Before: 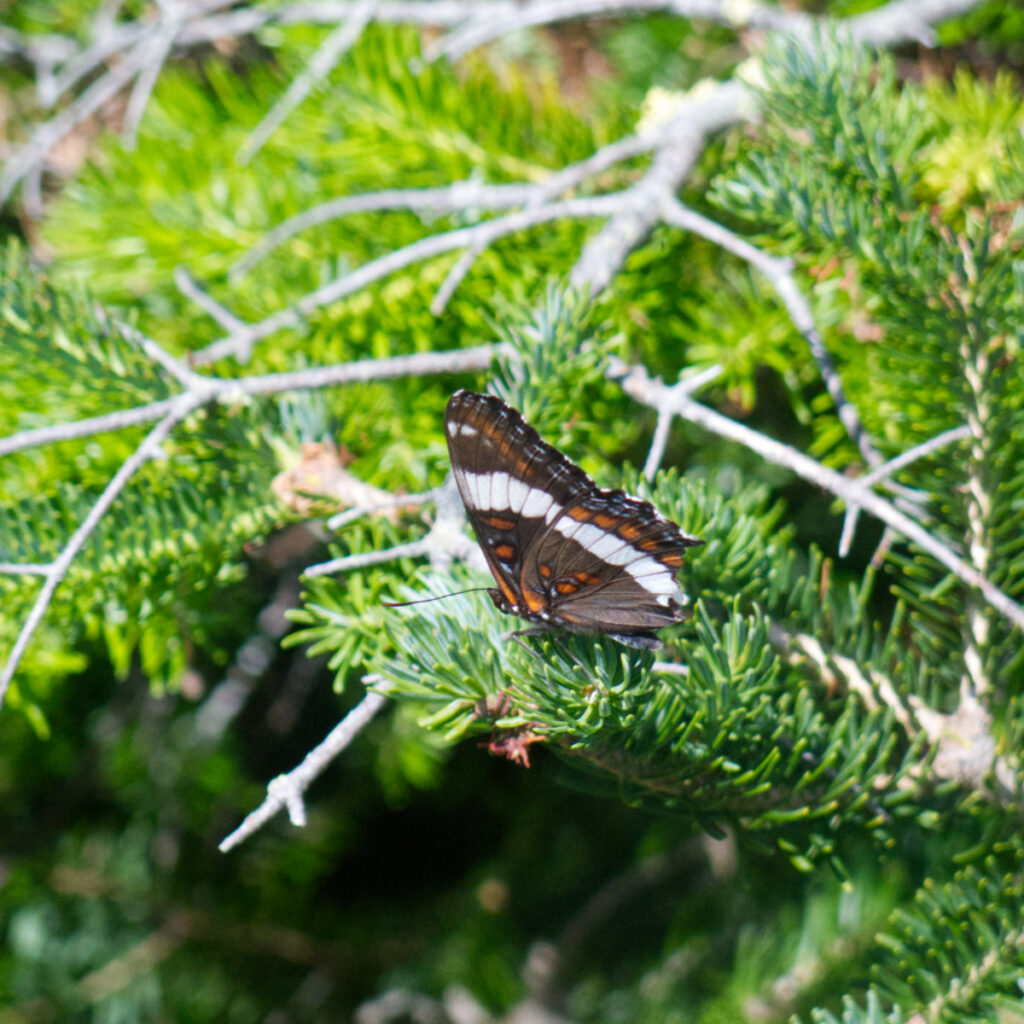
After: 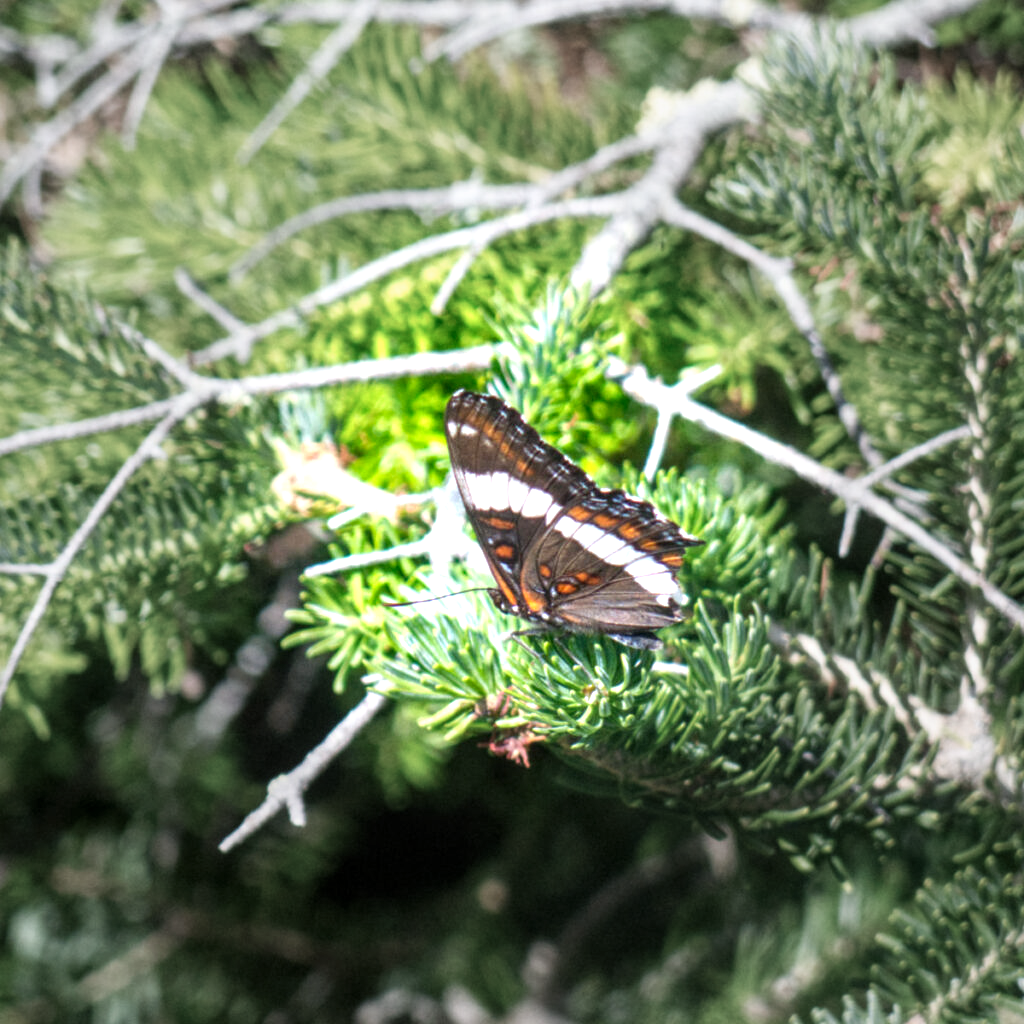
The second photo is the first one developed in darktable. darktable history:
color zones: curves: ch1 [(0.25, 0.5) (0.747, 0.71)]
vignetting: fall-off start 31.92%, fall-off radius 33.74%, unbound false
exposure: black level correction 0, exposure 0.89 EV, compensate highlight preservation false
local contrast: detail 130%
